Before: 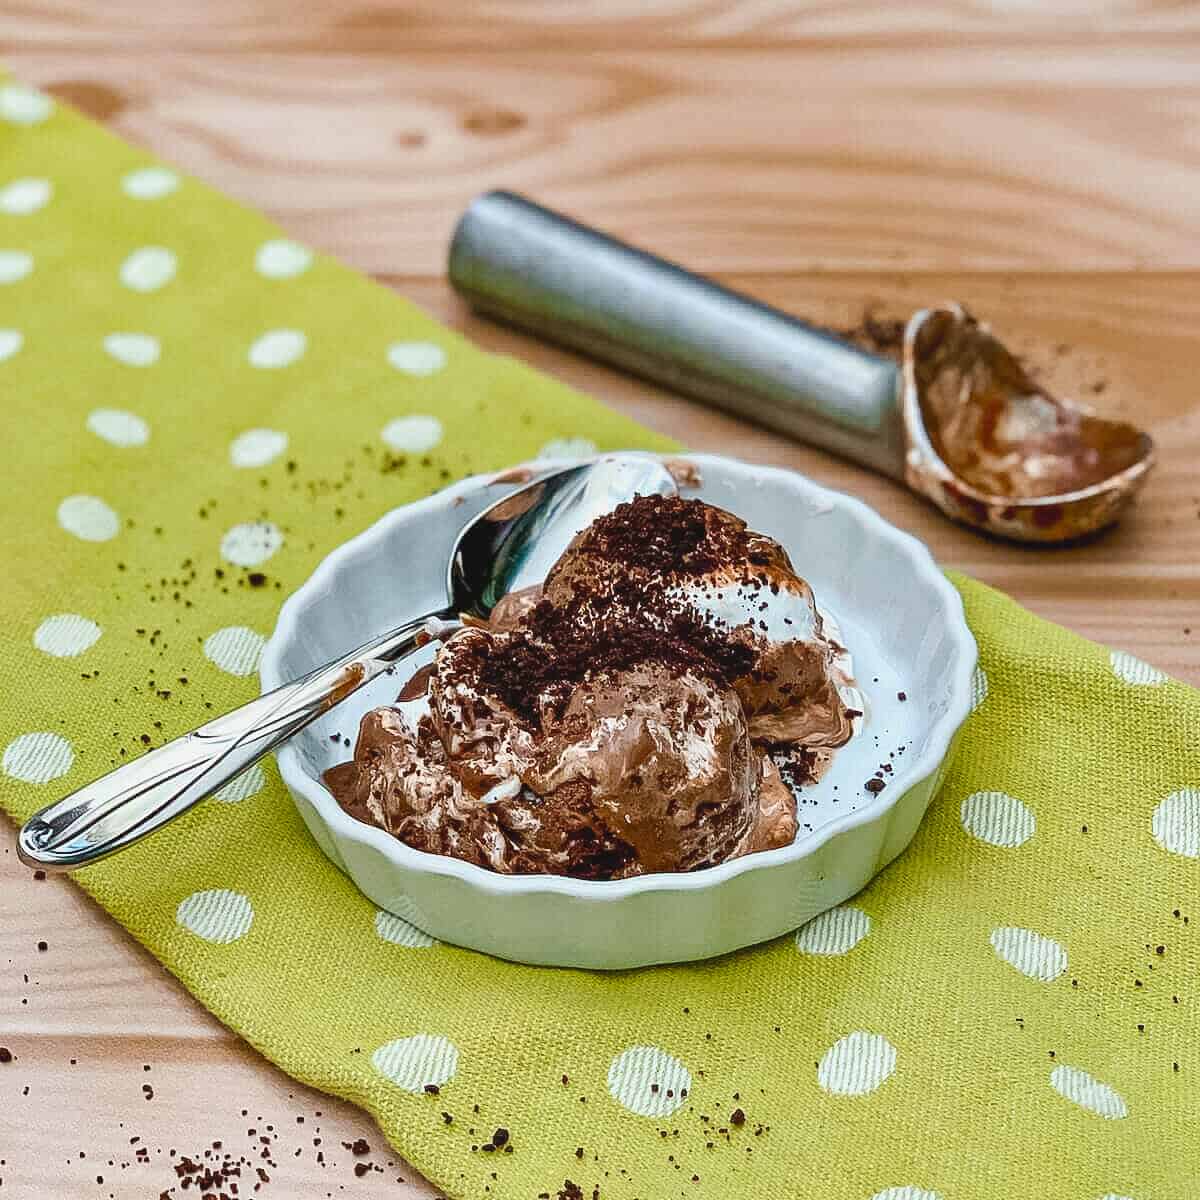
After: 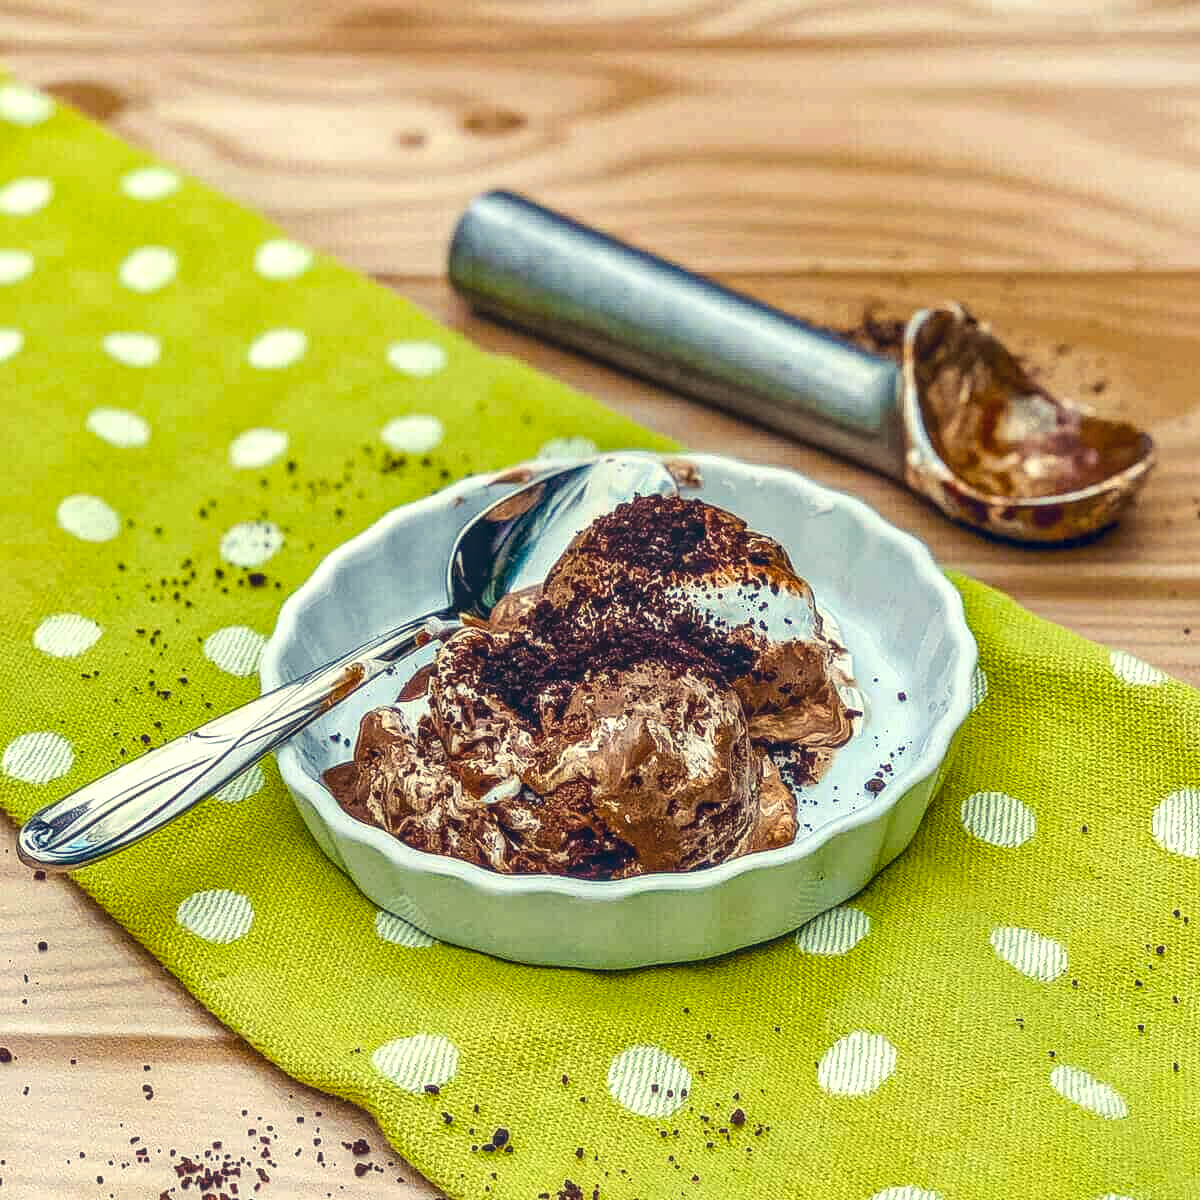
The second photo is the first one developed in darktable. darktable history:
local contrast: highlights 0%, shadows 0%, detail 133%
color balance rgb: shadows lift › luminance 0.49%, shadows lift › chroma 6.83%, shadows lift › hue 300.29°, power › hue 208.98°, highlights gain › luminance 20.24%, highlights gain › chroma 2.73%, highlights gain › hue 173.85°, perceptual saturation grading › global saturation 18.05%
color correction: highlights a* 10.32, highlights b* 14.66, shadows a* -9.59, shadows b* -15.02
